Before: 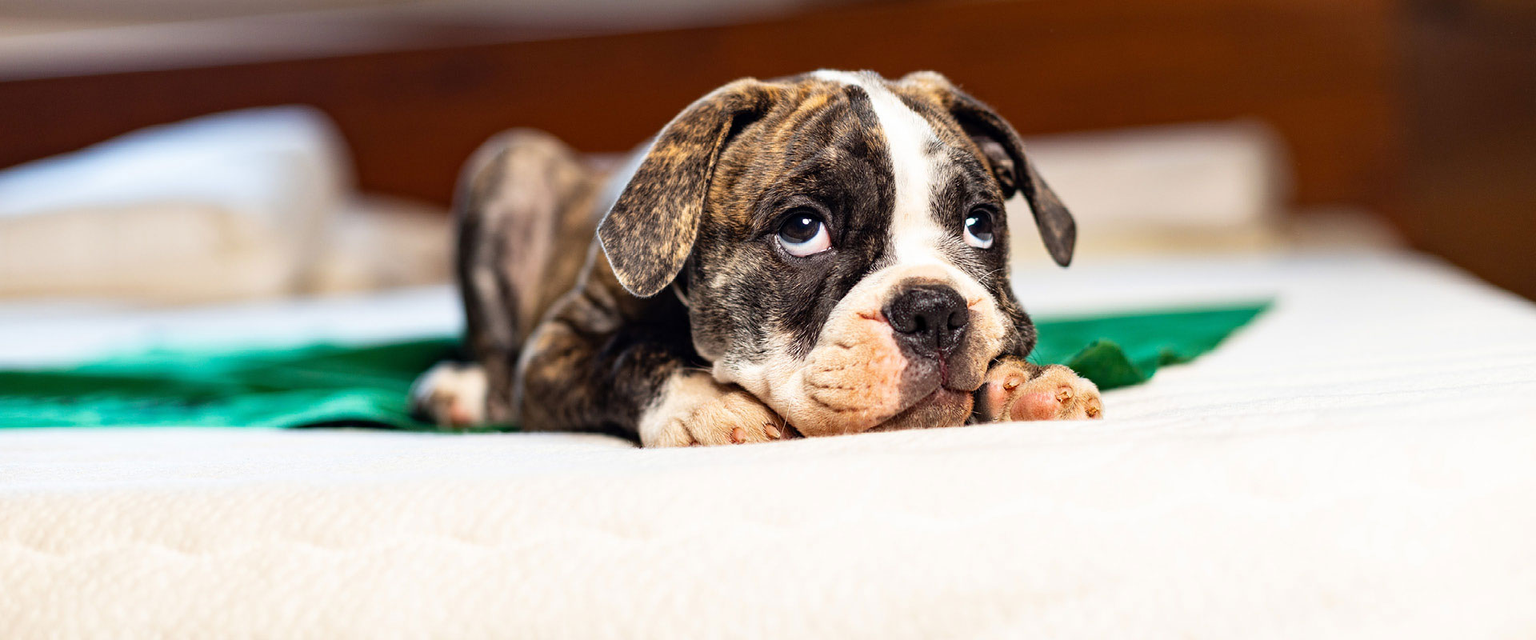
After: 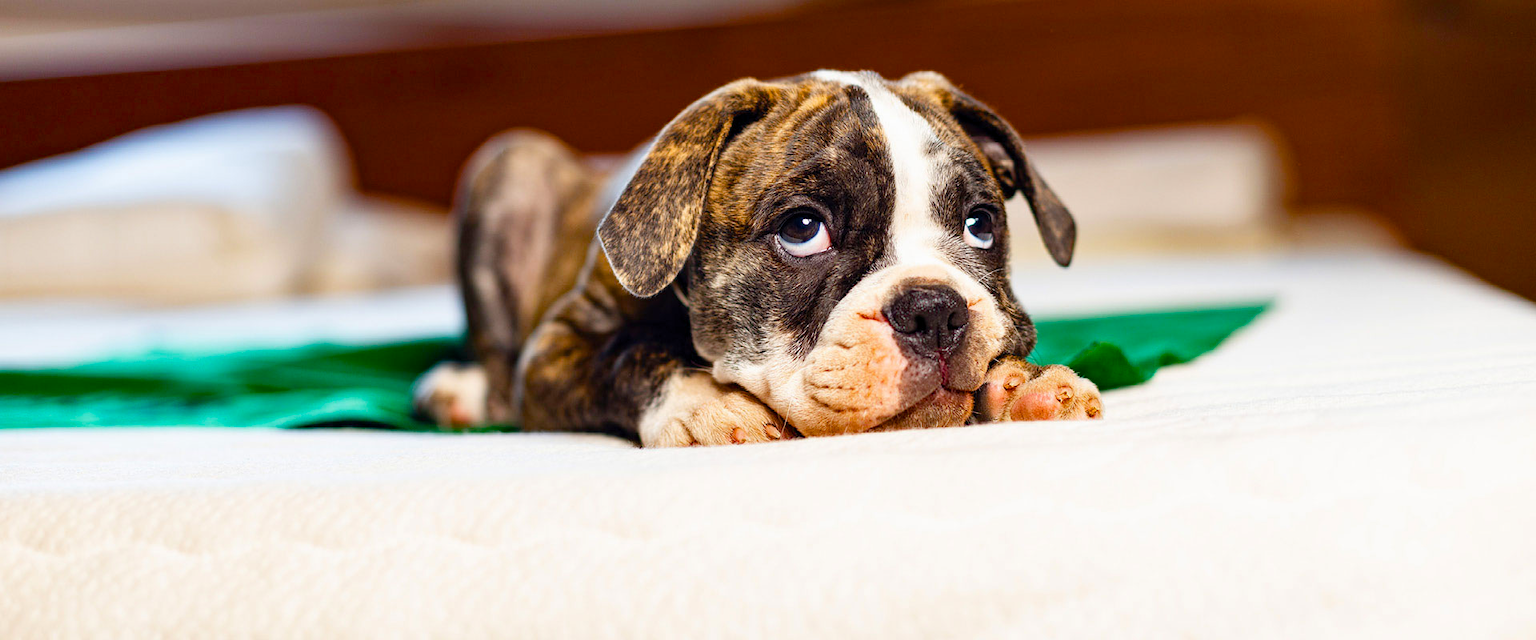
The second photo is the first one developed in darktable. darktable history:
color balance rgb: perceptual saturation grading › global saturation 34.927%, perceptual saturation grading › highlights -25.653%, perceptual saturation grading › shadows 49.359%, perceptual brilliance grading › global brilliance 2.545%, perceptual brilliance grading › highlights -3.282%, perceptual brilliance grading › shadows 2.935%
